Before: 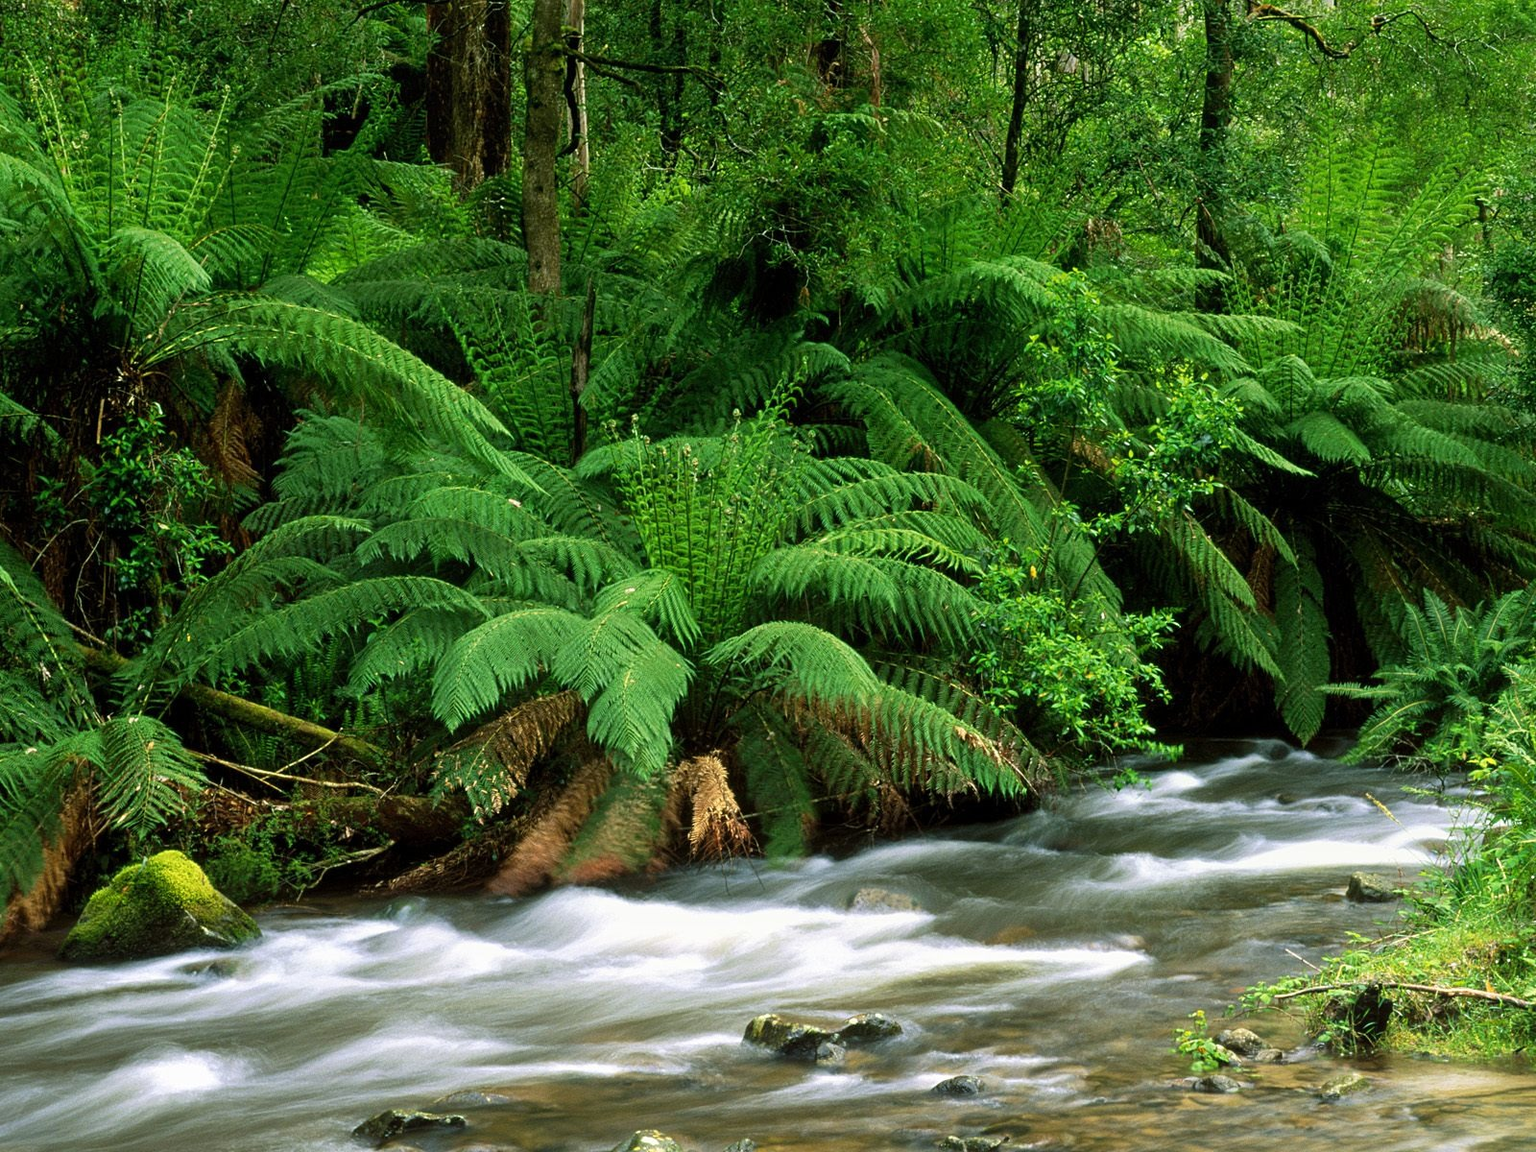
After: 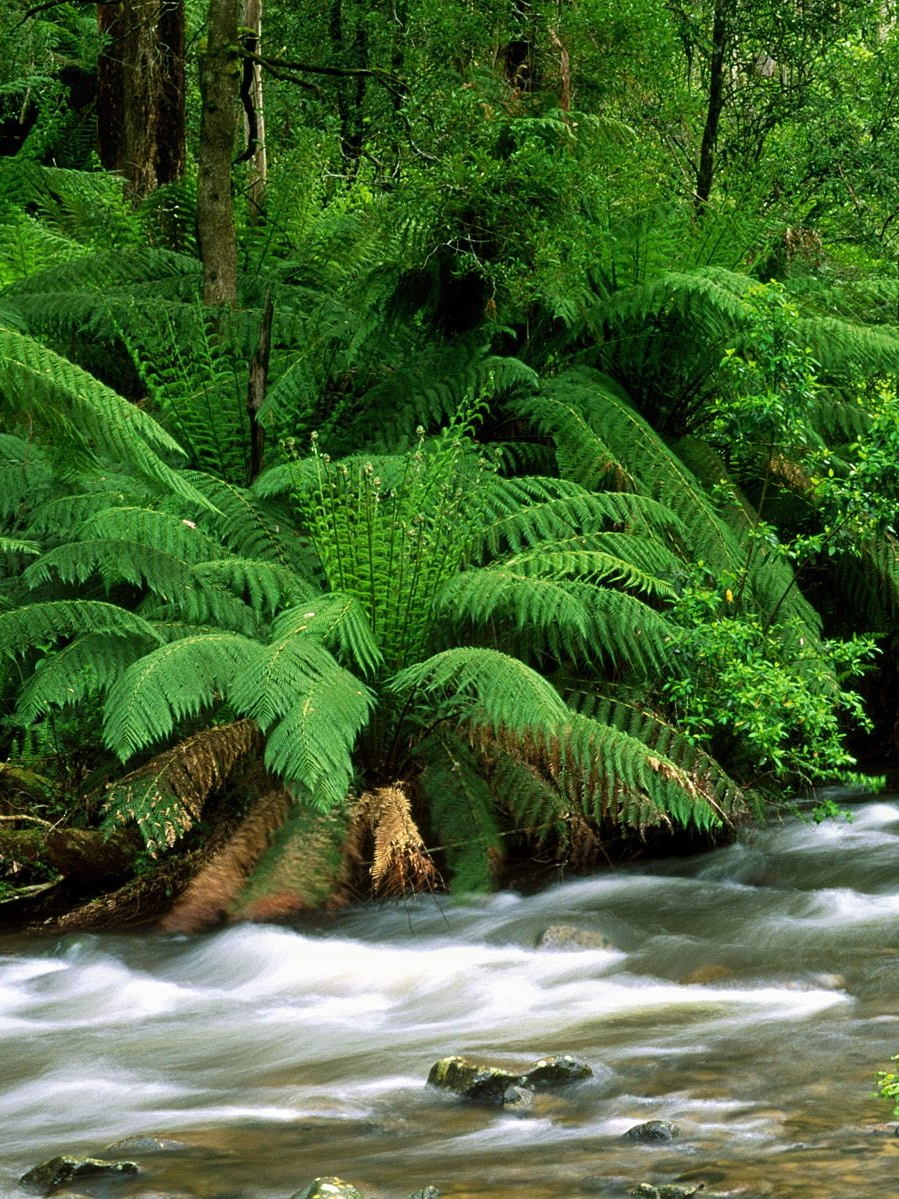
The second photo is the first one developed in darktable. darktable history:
crop: left 21.715%, right 22.072%, bottom 0.002%
